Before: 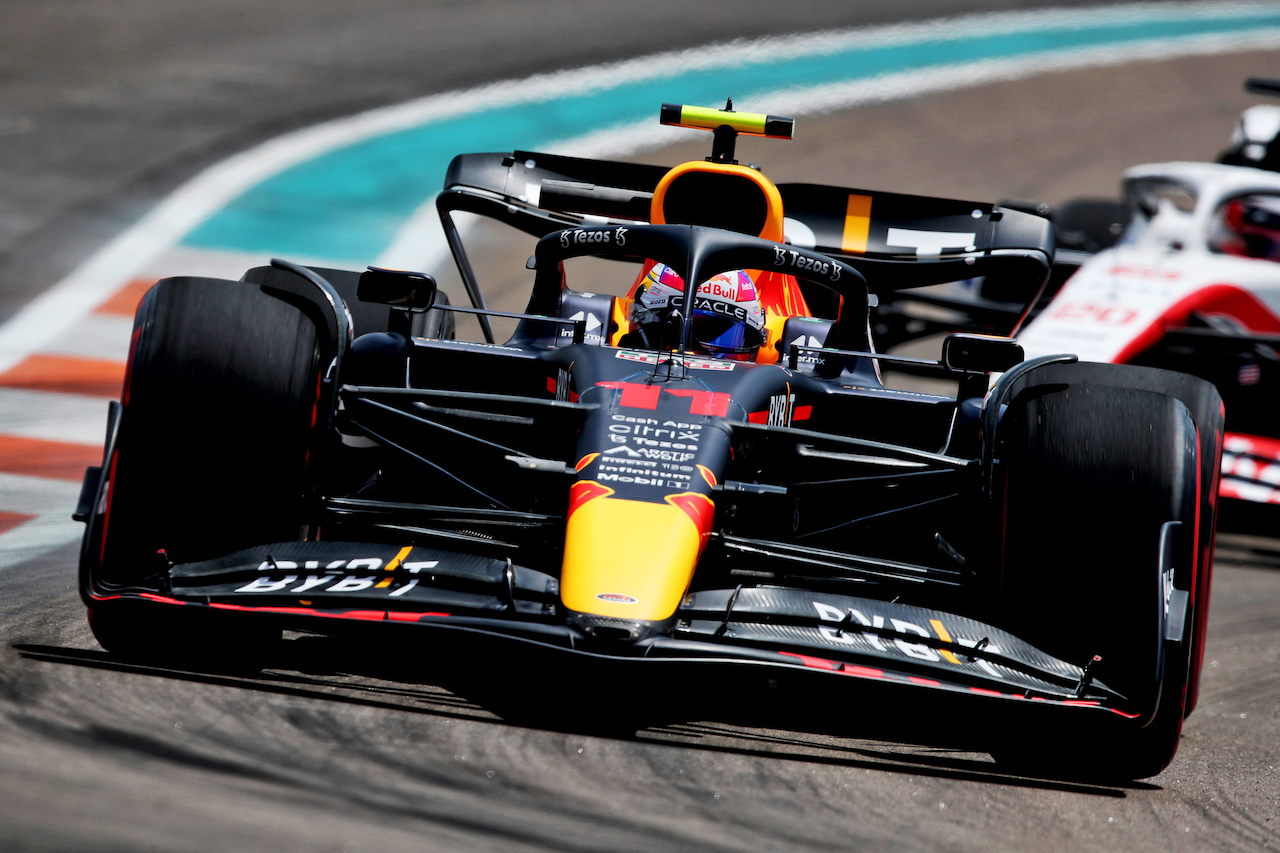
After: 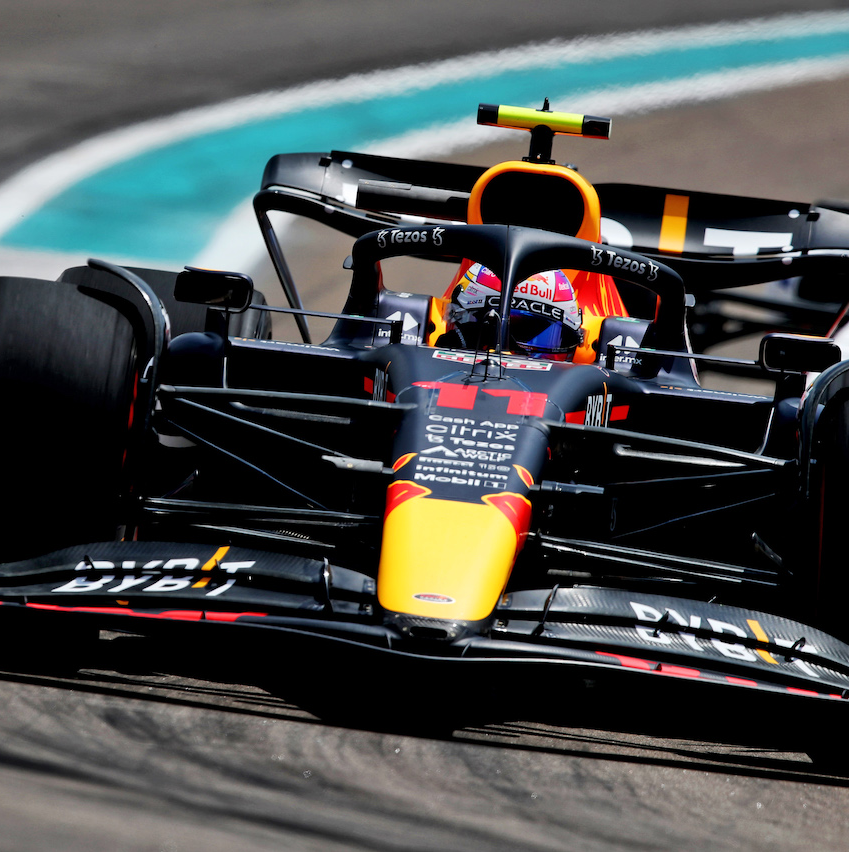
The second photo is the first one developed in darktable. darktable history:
tone equalizer: on, module defaults
crop and rotate: left 14.304%, right 19.29%
